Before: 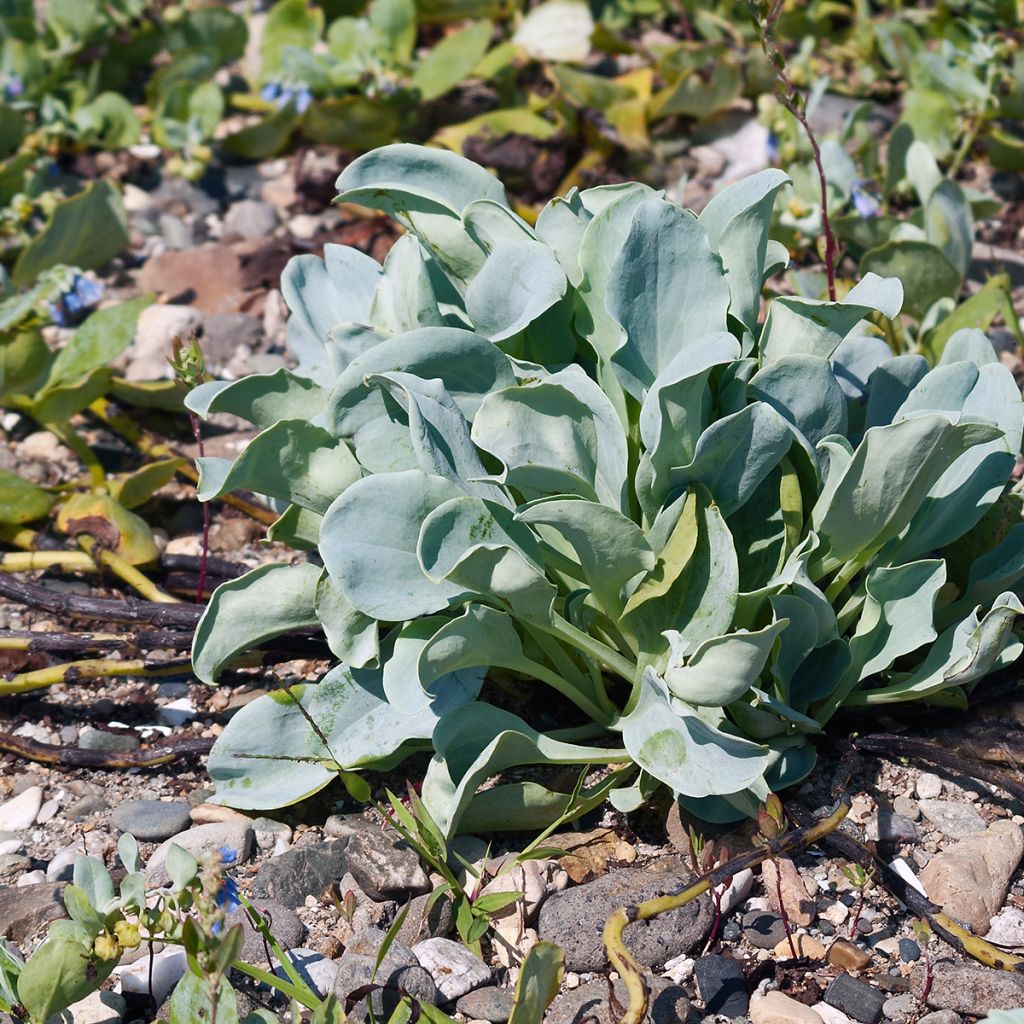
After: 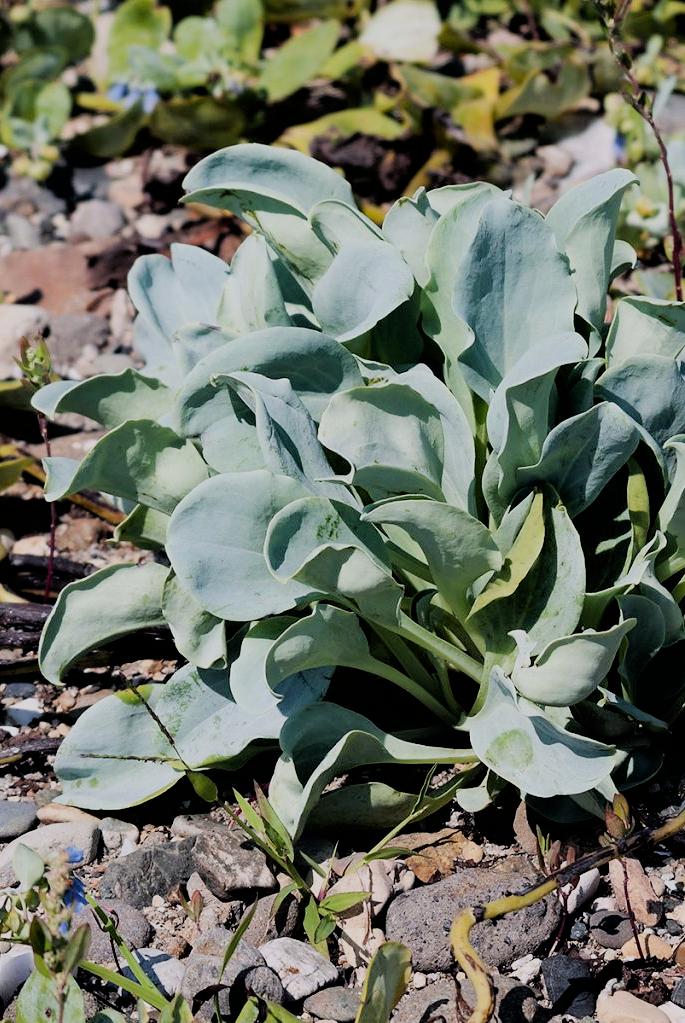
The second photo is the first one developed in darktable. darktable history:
crop and rotate: left 14.955%, right 18.141%
filmic rgb: black relative exposure -4.39 EV, white relative exposure 5.02 EV, hardness 2.19, latitude 40.03%, contrast 1.152, highlights saturation mix 10.4%, shadows ↔ highlights balance 1.11%
